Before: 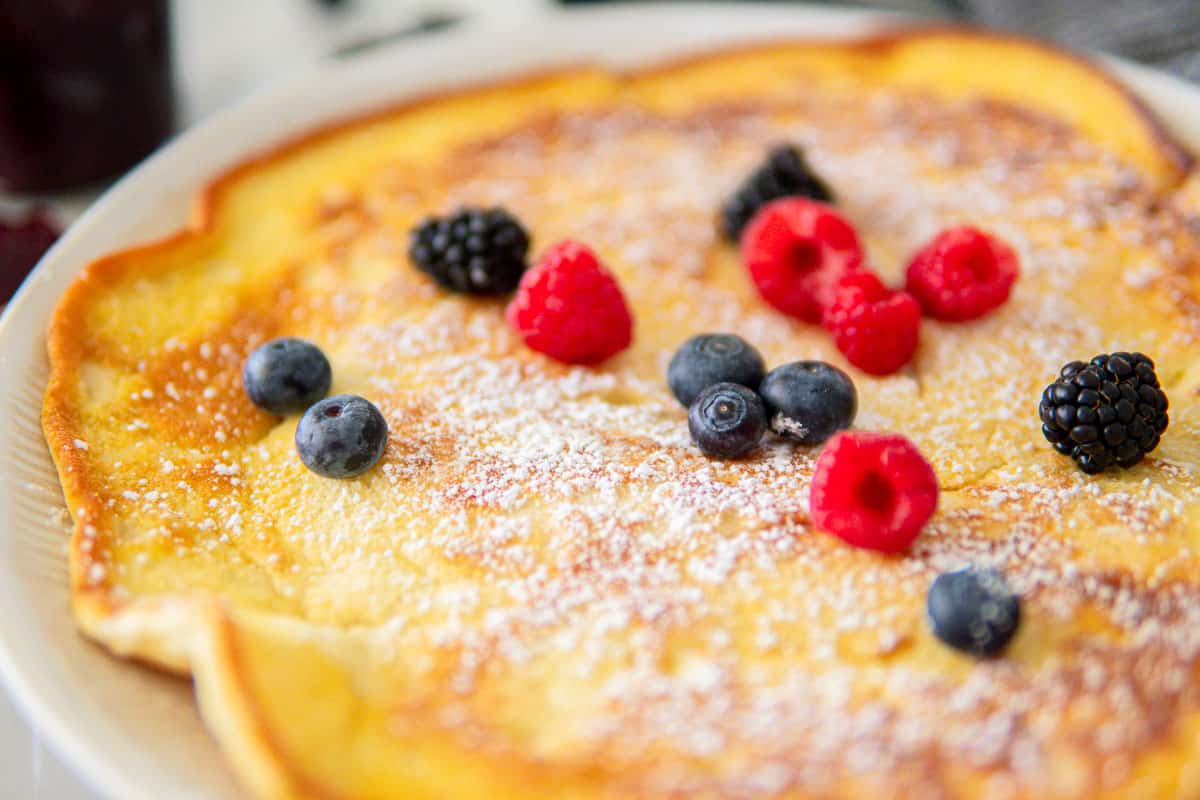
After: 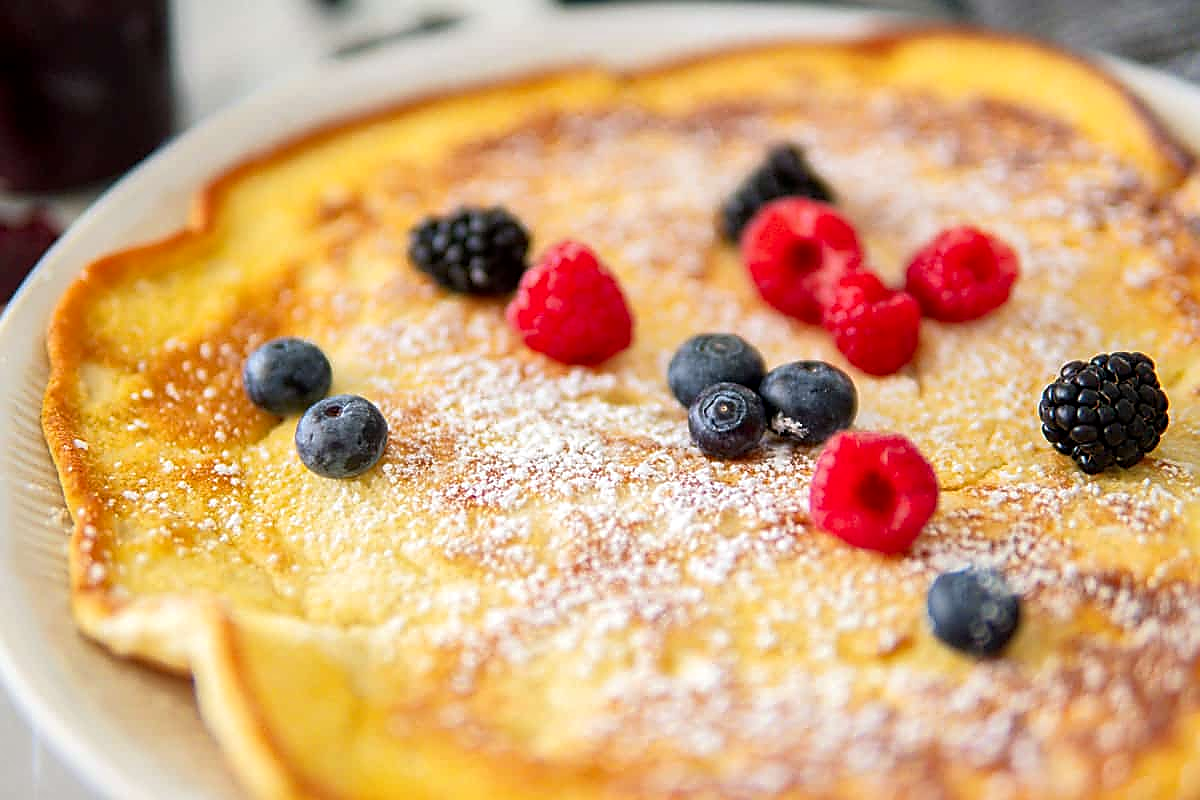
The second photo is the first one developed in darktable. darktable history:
local contrast: mode bilateral grid, contrast 20, coarseness 50, detail 130%, midtone range 0.2
sharpen: radius 1.4, amount 1.25, threshold 0.7
